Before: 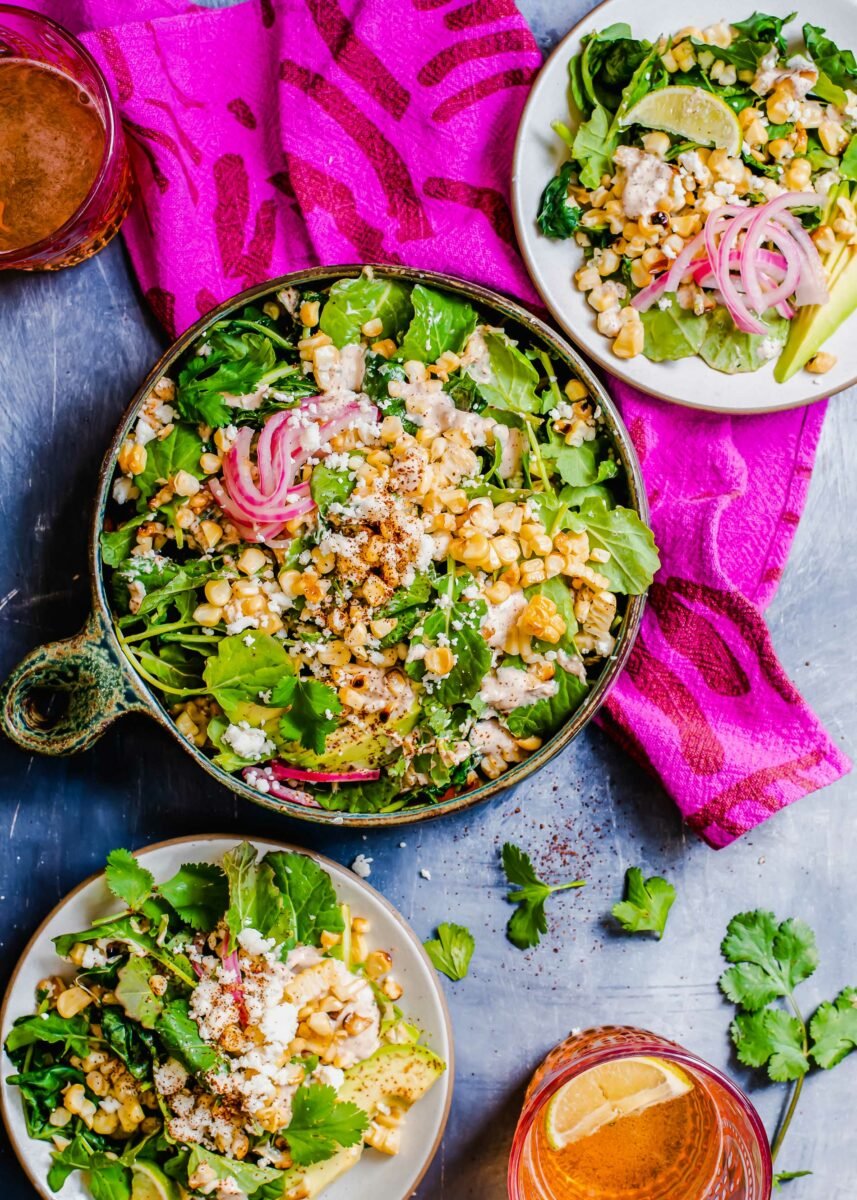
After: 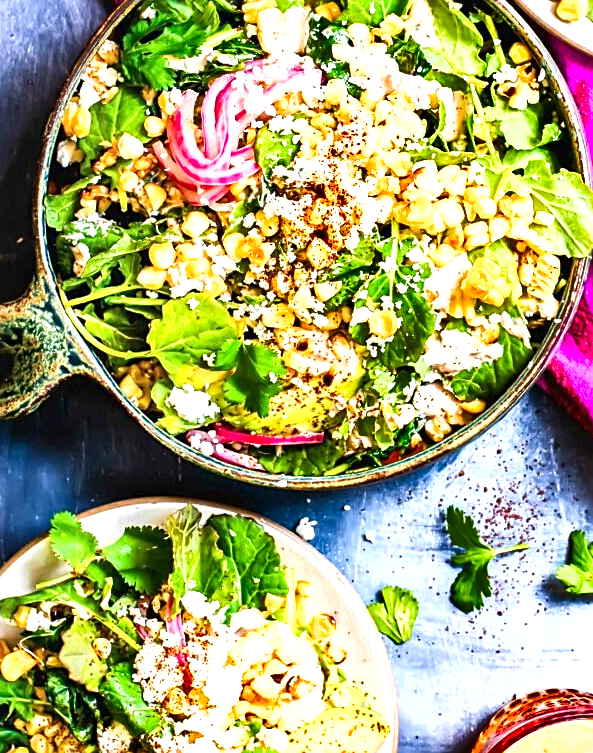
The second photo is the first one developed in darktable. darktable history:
exposure: exposure 1.254 EV, compensate highlight preservation false
shadows and highlights: low approximation 0.01, soften with gaussian
crop: left 6.557%, top 28.105%, right 24.202%, bottom 9.084%
sharpen: on, module defaults
